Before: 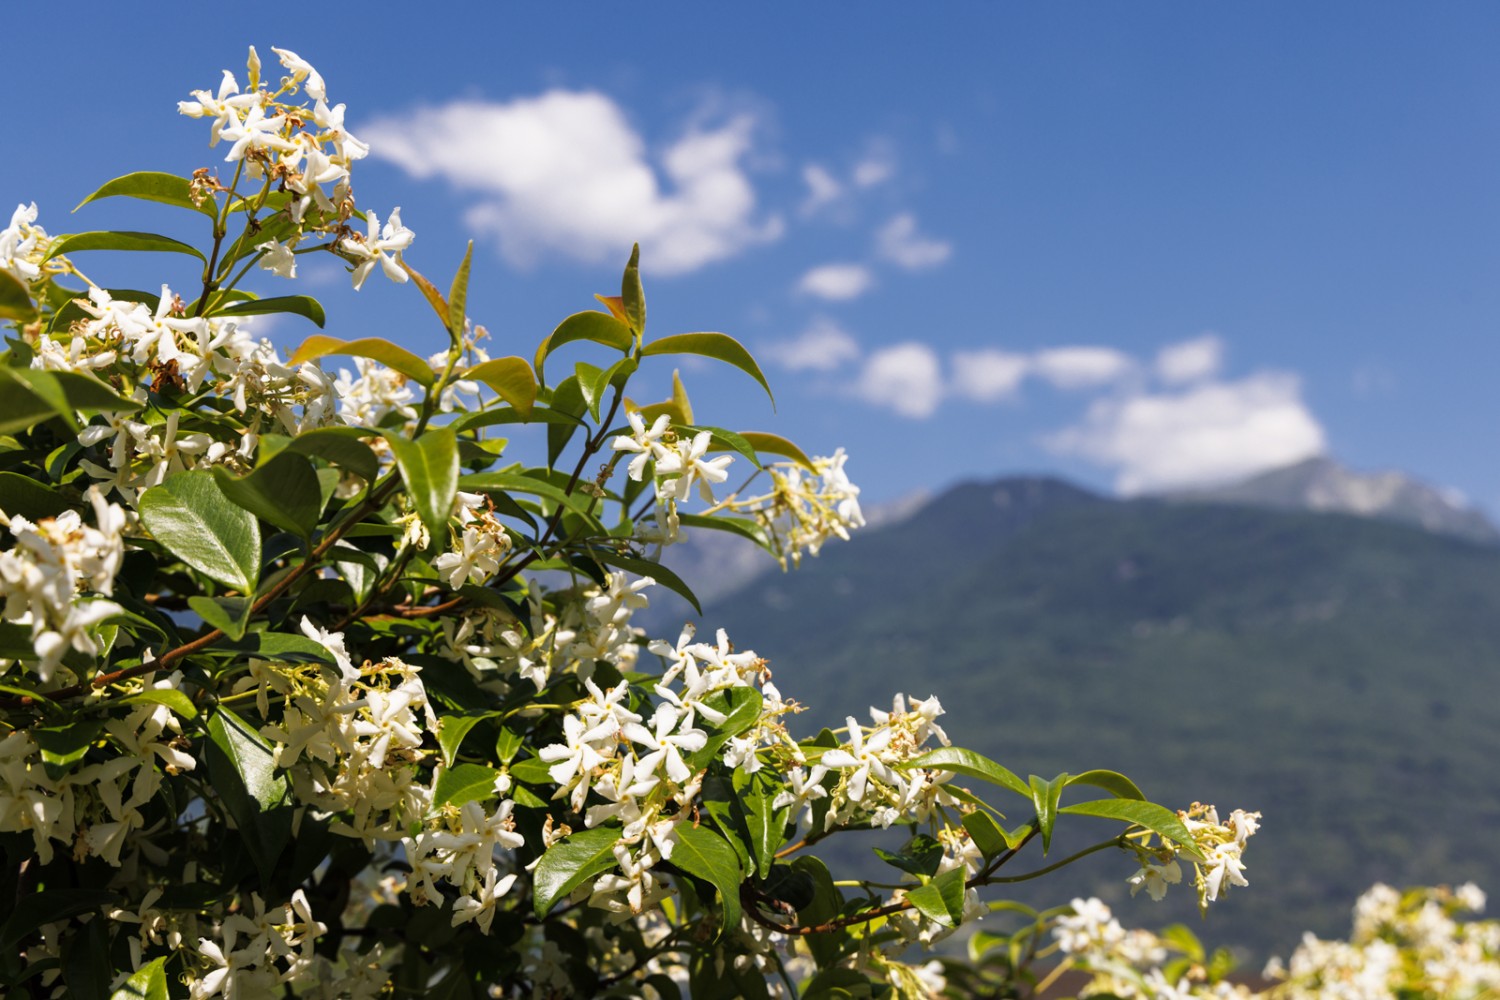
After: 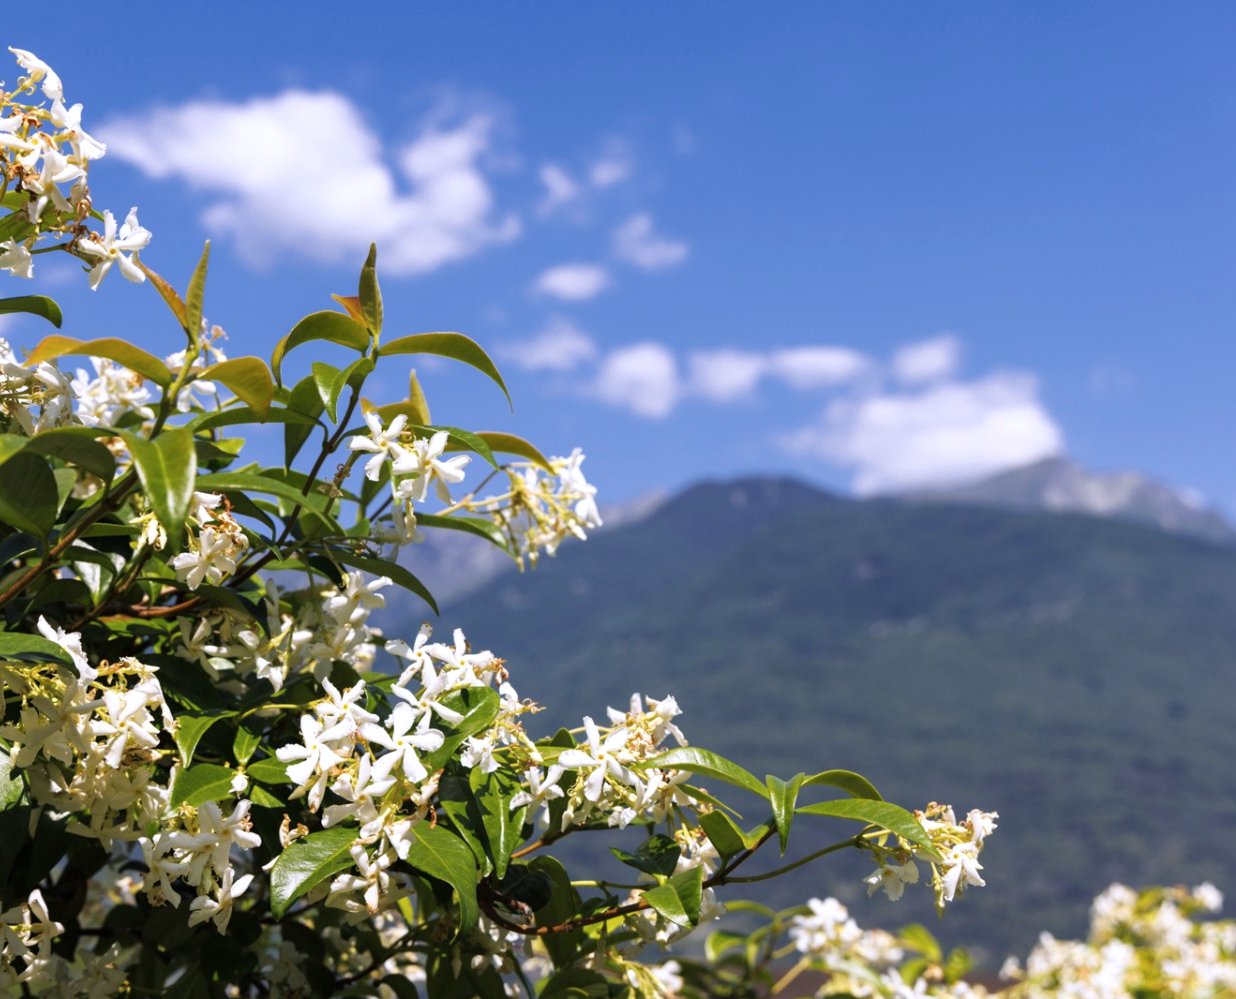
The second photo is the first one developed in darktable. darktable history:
white balance: red 1.004, blue 1.024
crop: left 17.582%, bottom 0.031%
exposure: exposure 0.131 EV, compensate highlight preservation false
color calibration: illuminant as shot in camera, x 0.358, y 0.373, temperature 4628.91 K
